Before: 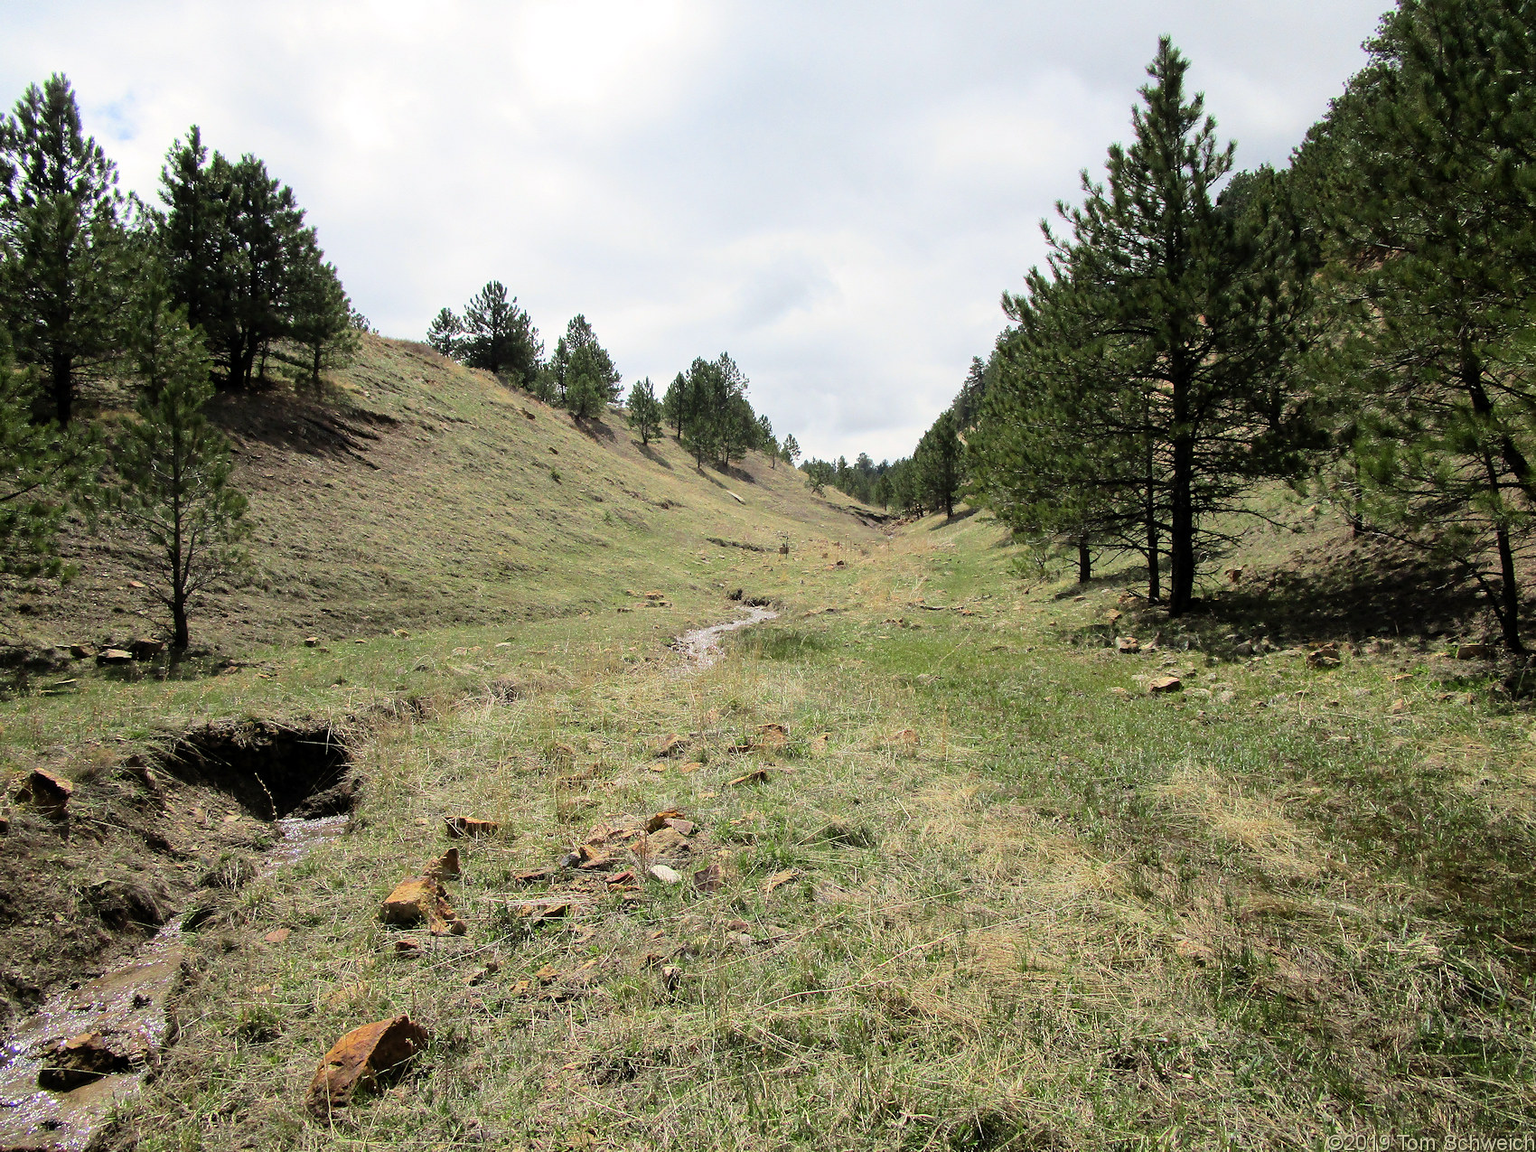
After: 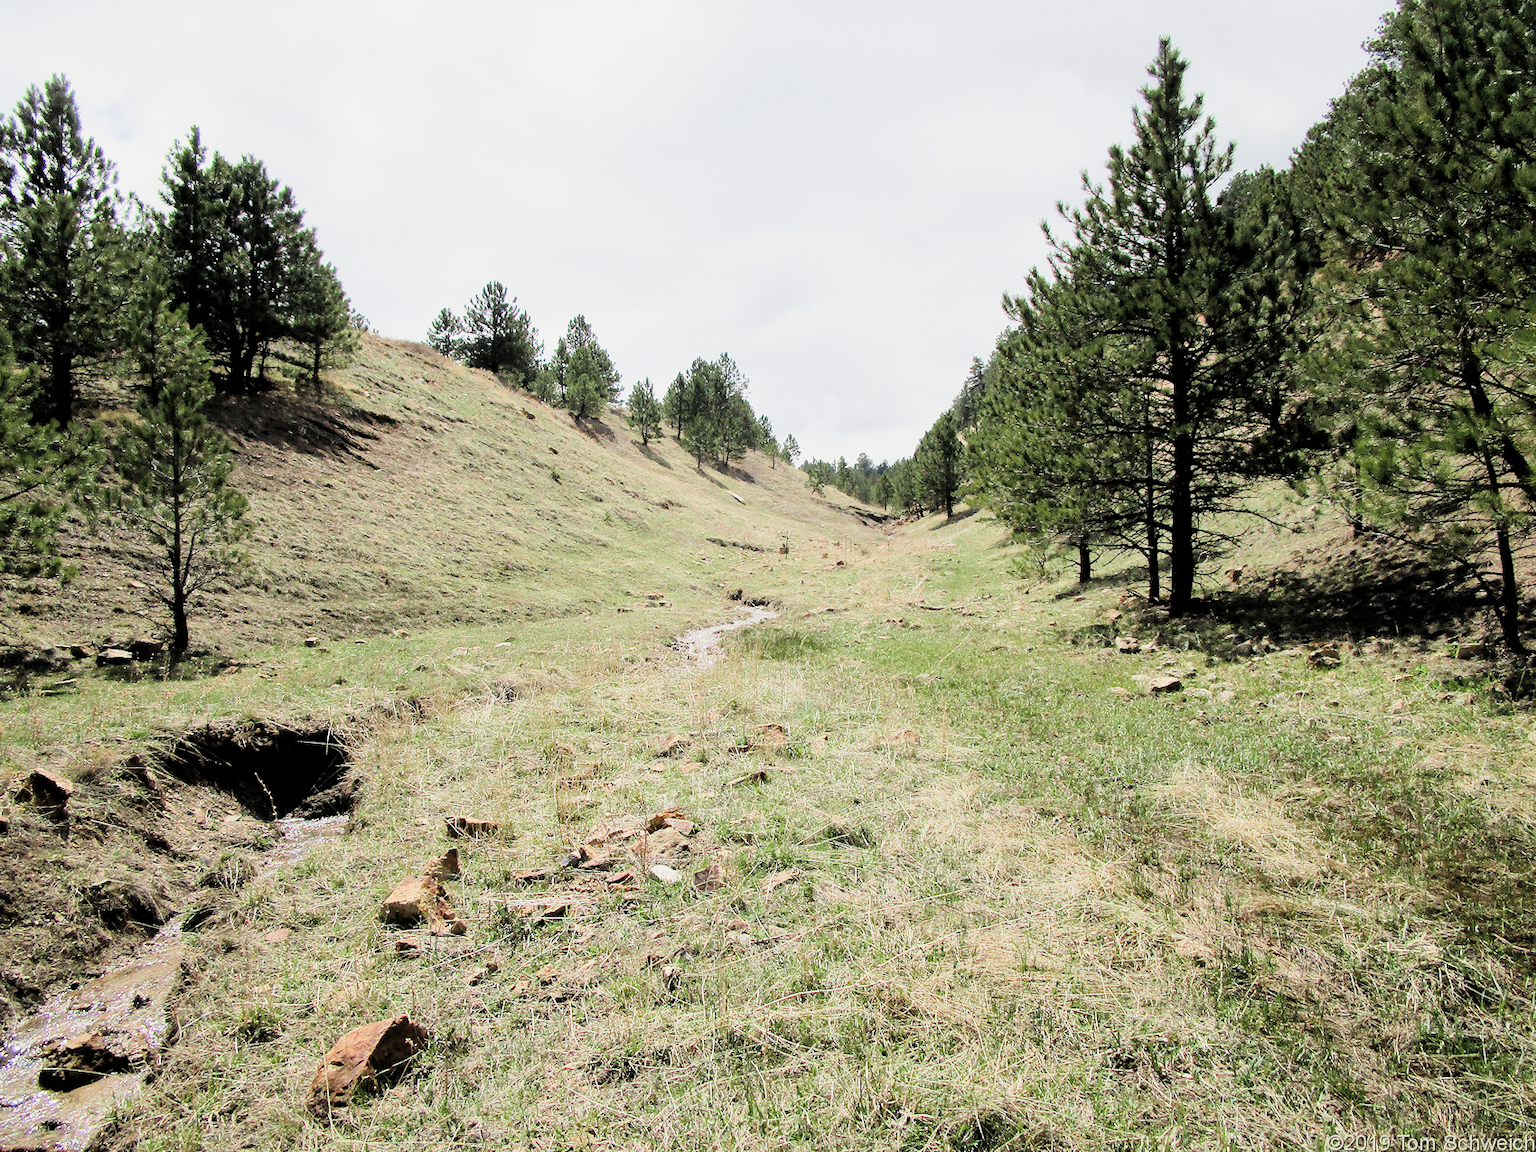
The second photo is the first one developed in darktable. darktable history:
local contrast: mode bilateral grid, contrast 21, coarseness 49, detail 120%, midtone range 0.2
exposure: black level correction 0, exposure 1.102 EV, compensate highlight preservation false
filmic rgb: black relative exposure -7.65 EV, white relative exposure 4.56 EV, threshold 5.95 EV, hardness 3.61, color science v4 (2020), contrast in shadows soft, contrast in highlights soft, enable highlight reconstruction true
